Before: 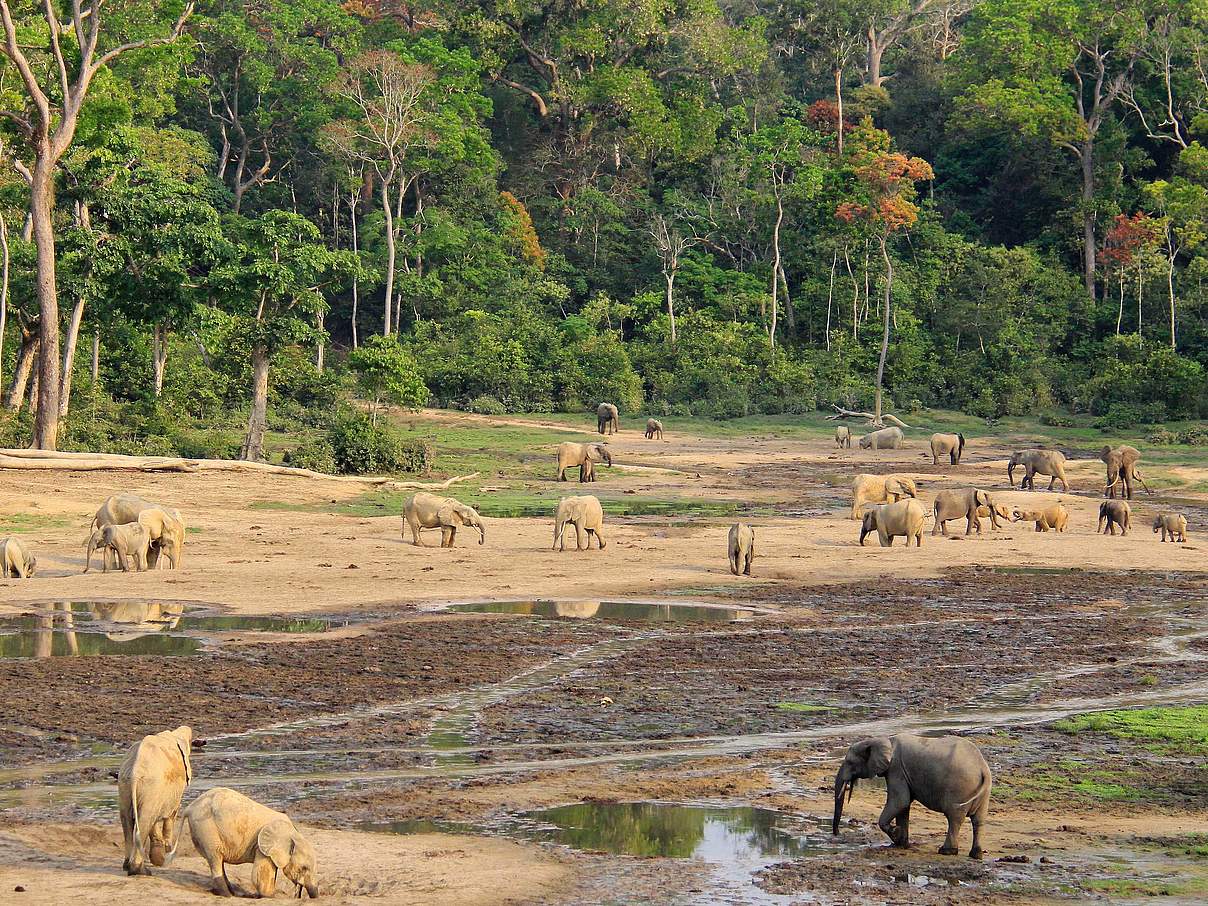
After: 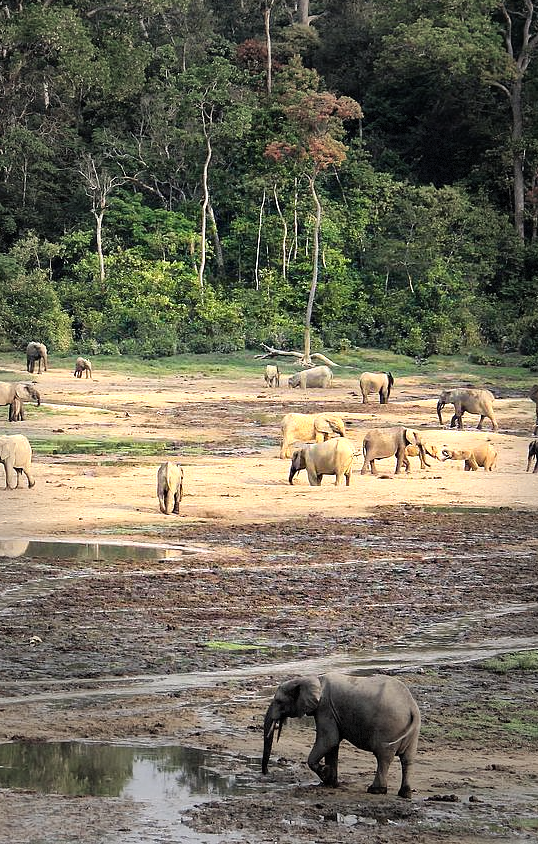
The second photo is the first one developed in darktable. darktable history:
shadows and highlights: shadows -0.202, highlights 38.96
tone equalizer: -8 EV -0.747 EV, -7 EV -0.688 EV, -6 EV -0.625 EV, -5 EV -0.425 EV, -3 EV 0.394 EV, -2 EV 0.6 EV, -1 EV 0.699 EV, +0 EV 0.765 EV, mask exposure compensation -0.49 EV
crop: left 47.349%, top 6.822%, right 8.063%
vignetting: fall-off start 39.45%, fall-off radius 40.77%, dithering 8-bit output
